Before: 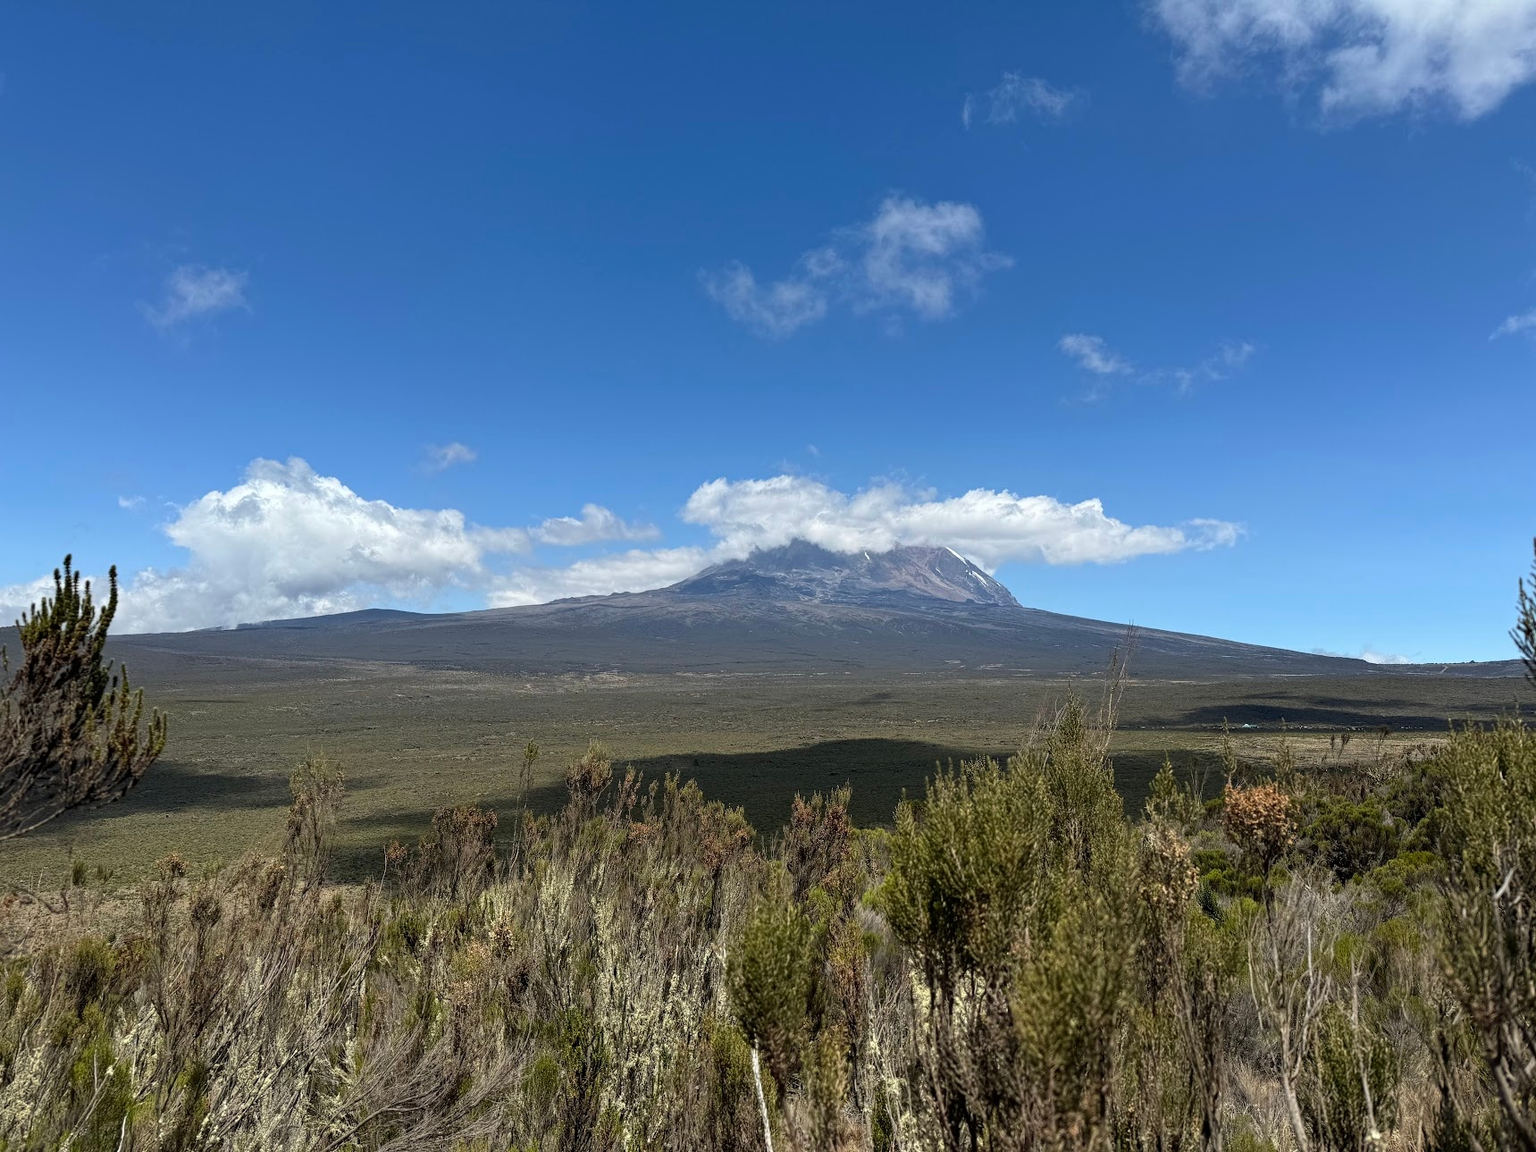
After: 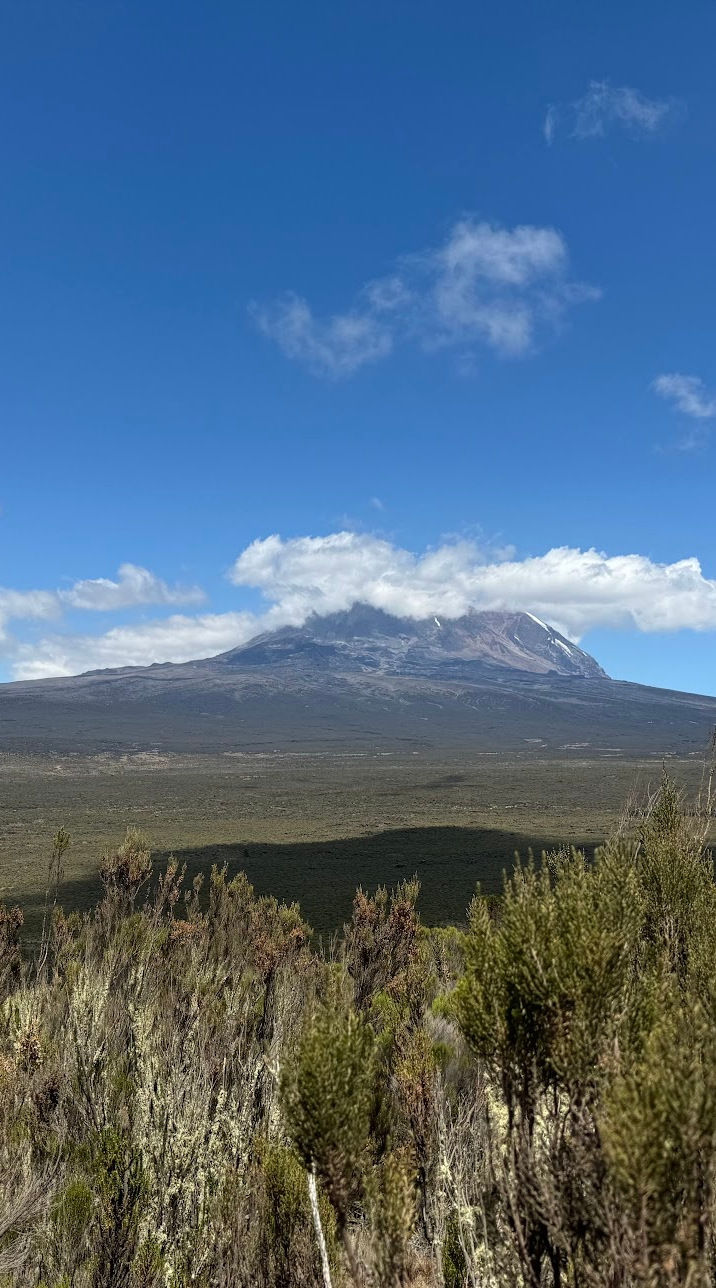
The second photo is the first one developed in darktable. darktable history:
crop: left 31.04%, right 27.268%
